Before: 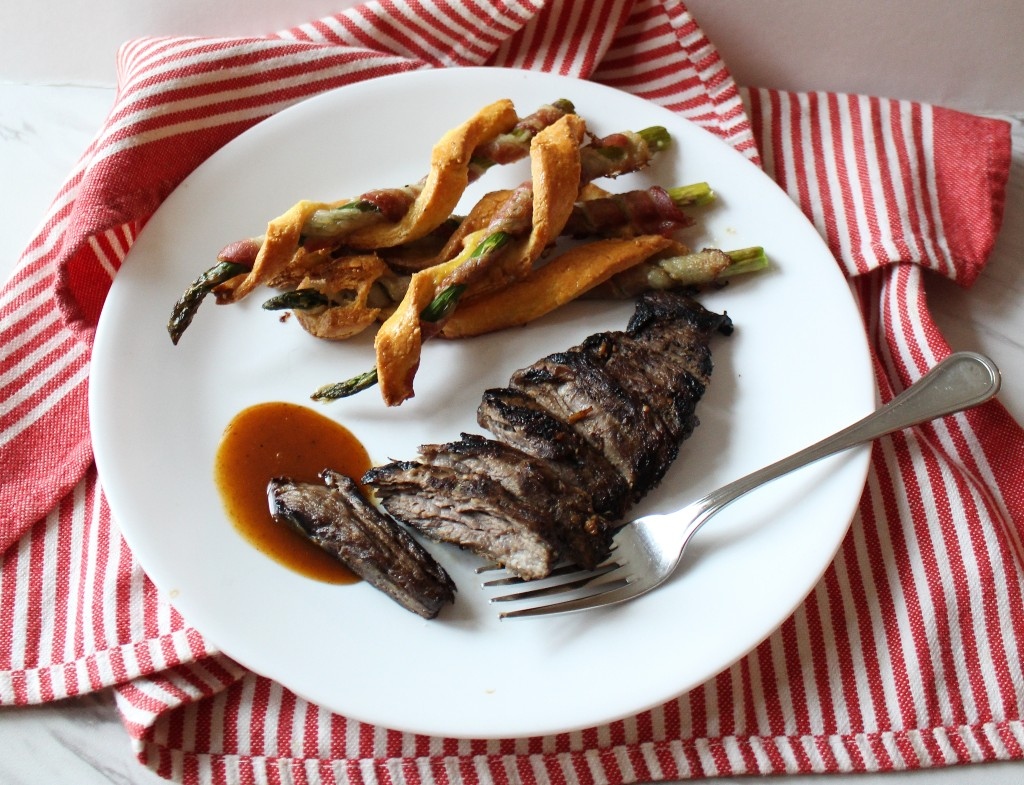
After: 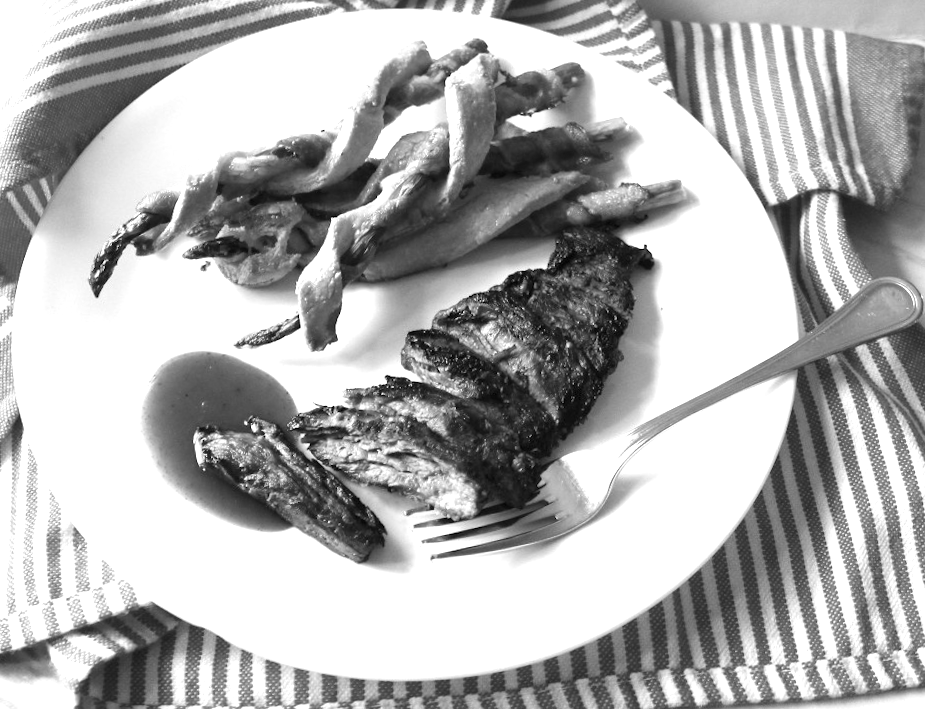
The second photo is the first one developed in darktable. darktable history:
monochrome: on, module defaults
exposure: black level correction 0, exposure 0.9 EV, compensate highlight preservation false
crop and rotate: angle 1.96°, left 5.673%, top 5.673%
